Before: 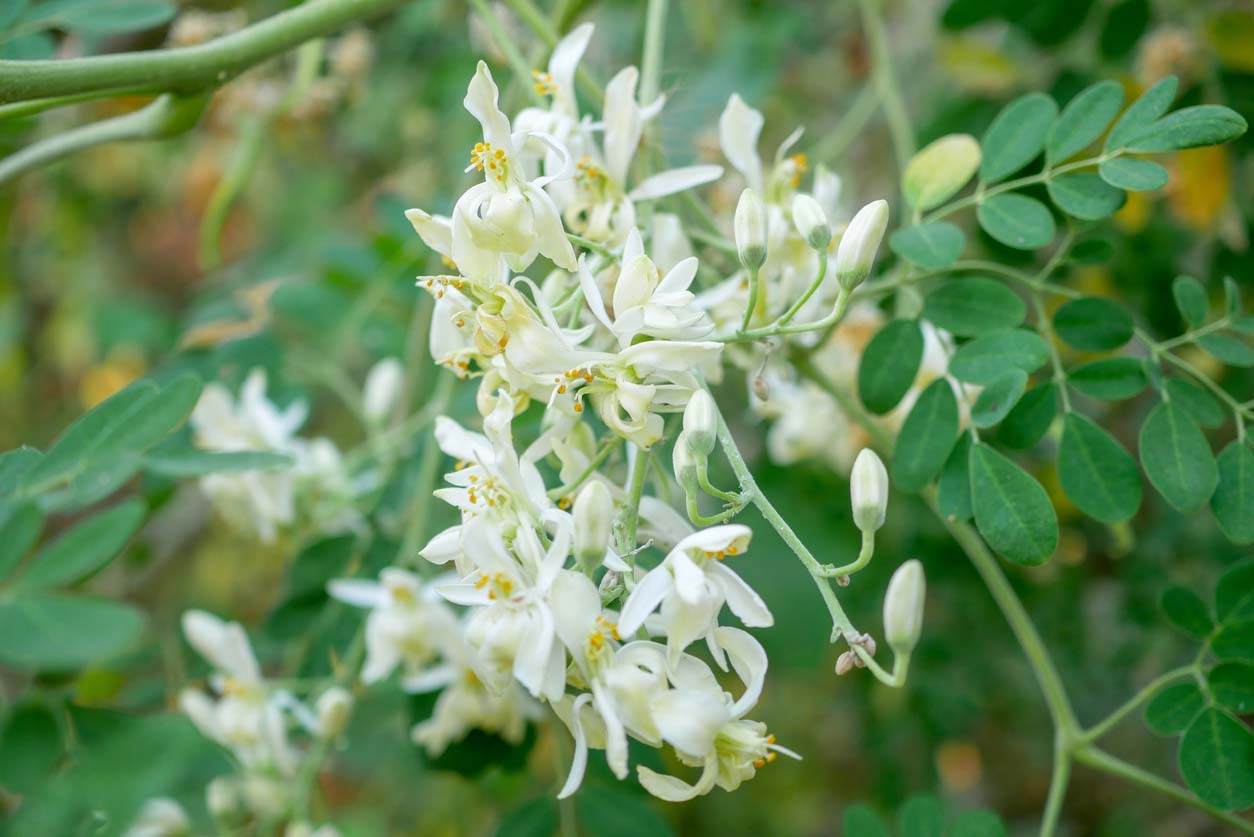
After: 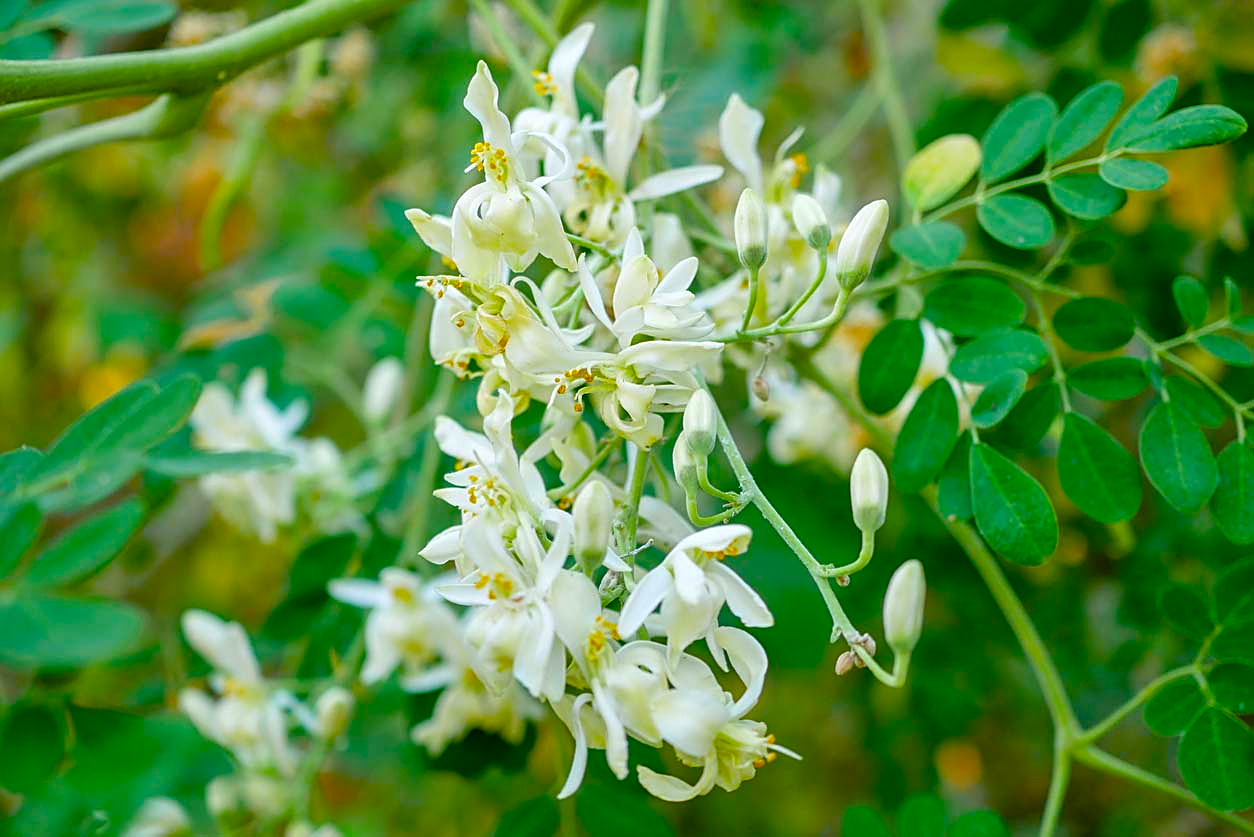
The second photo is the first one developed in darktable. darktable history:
shadows and highlights: shadows 48.65, highlights -42.53, soften with gaussian
color balance rgb: shadows lift › chroma 0.87%, shadows lift › hue 112.39°, perceptual saturation grading › global saturation 27.613%, perceptual saturation grading › highlights -25.36%, perceptual saturation grading › shadows 25.458%, global vibrance 45.67%
sharpen: amount 0.595
